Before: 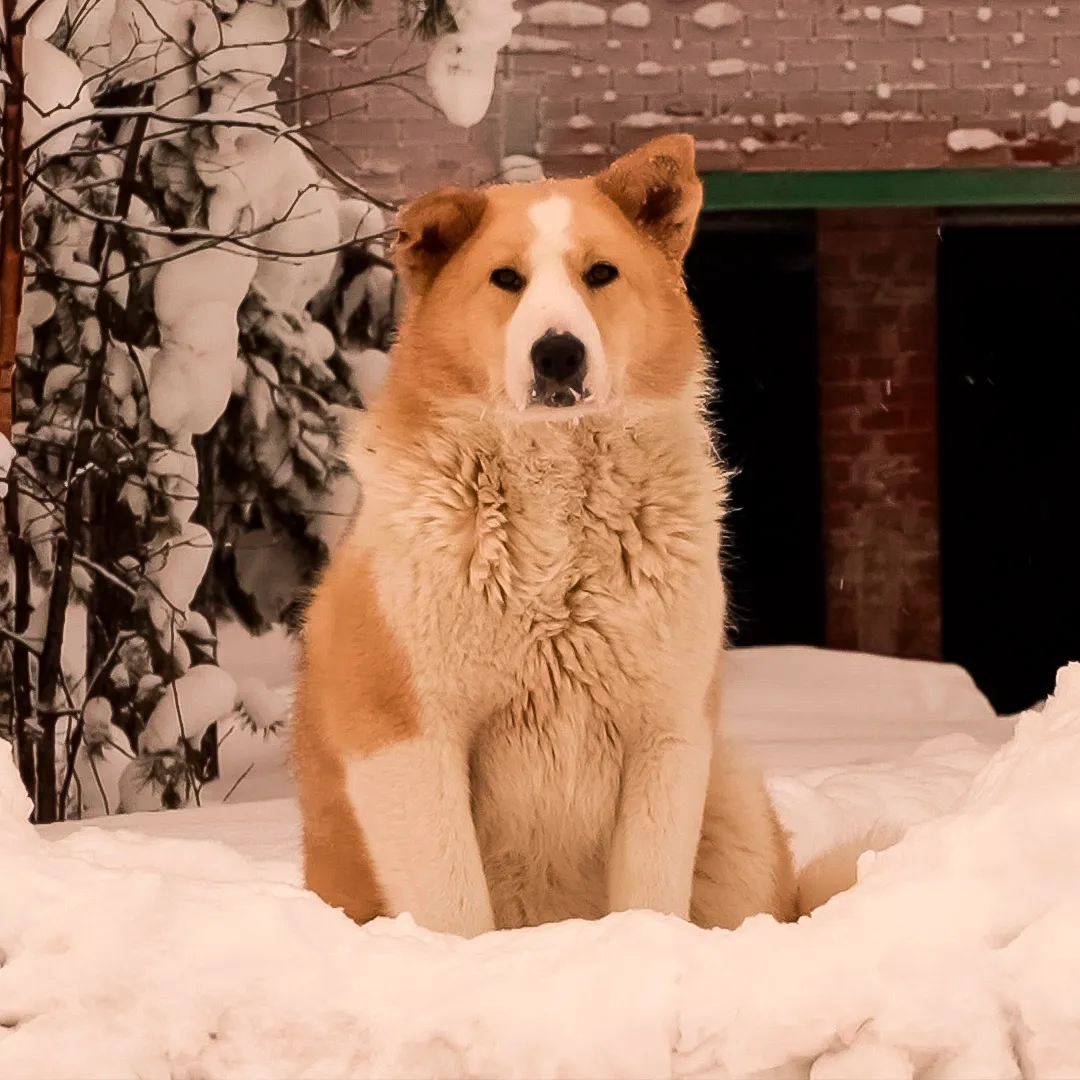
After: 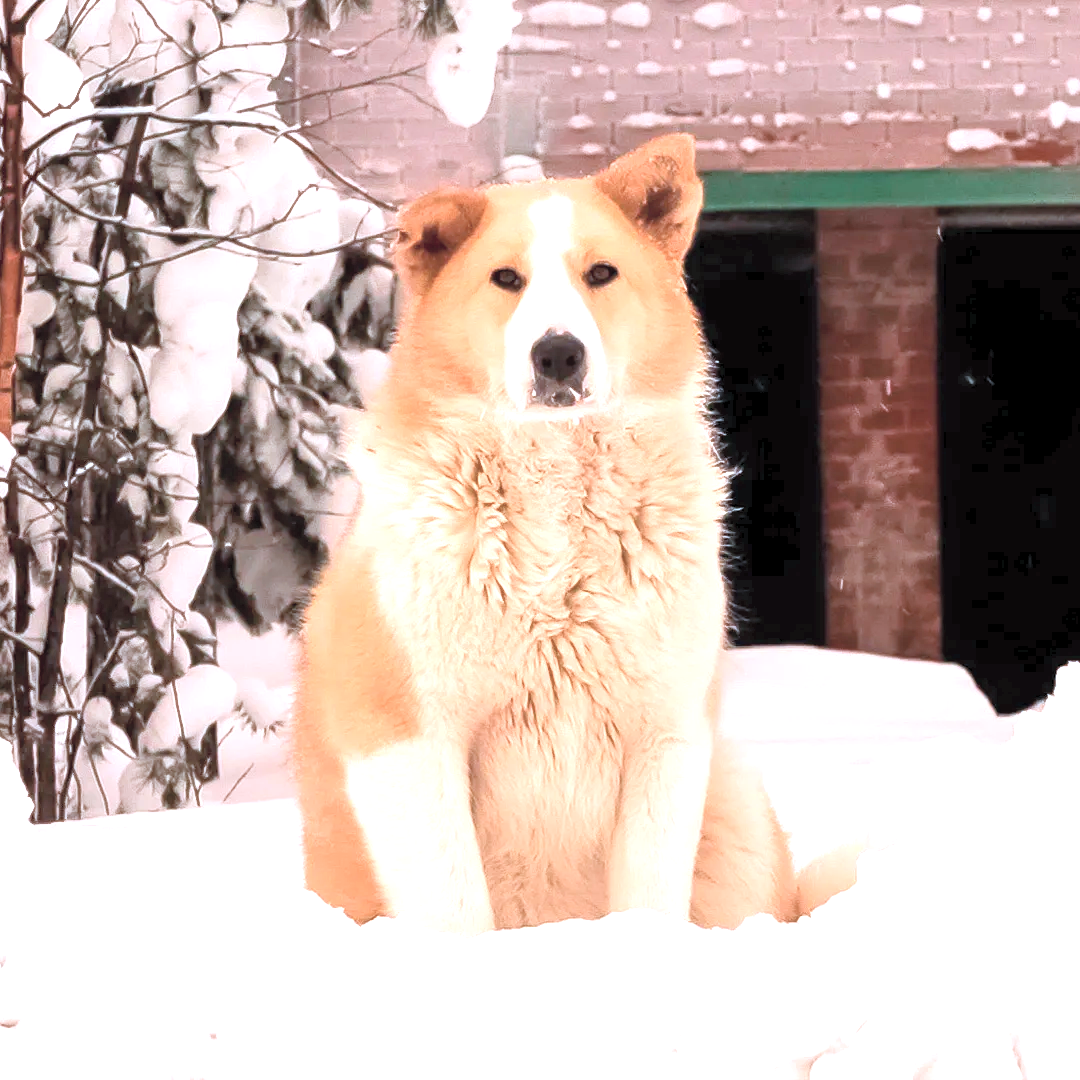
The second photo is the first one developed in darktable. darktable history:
color correction: highlights a* -8.9, highlights b* -23.11
contrast brightness saturation: brightness 0.285
exposure: exposure 1.239 EV, compensate exposure bias true, compensate highlight preservation false
